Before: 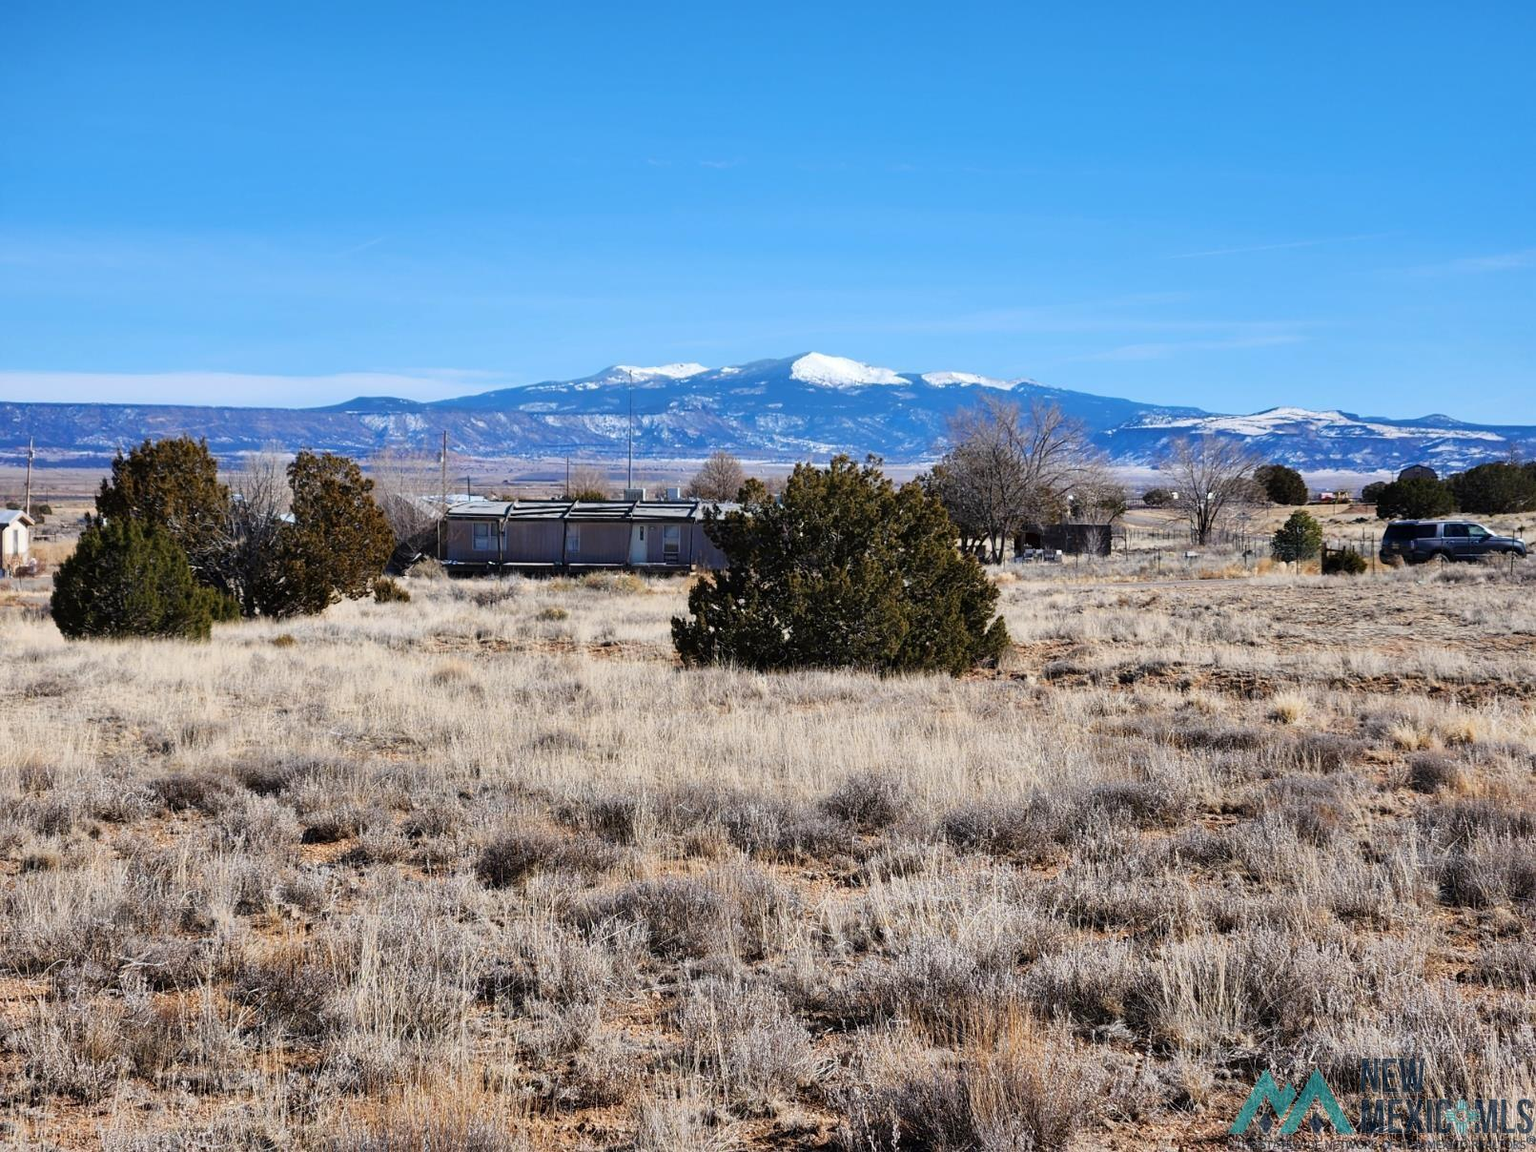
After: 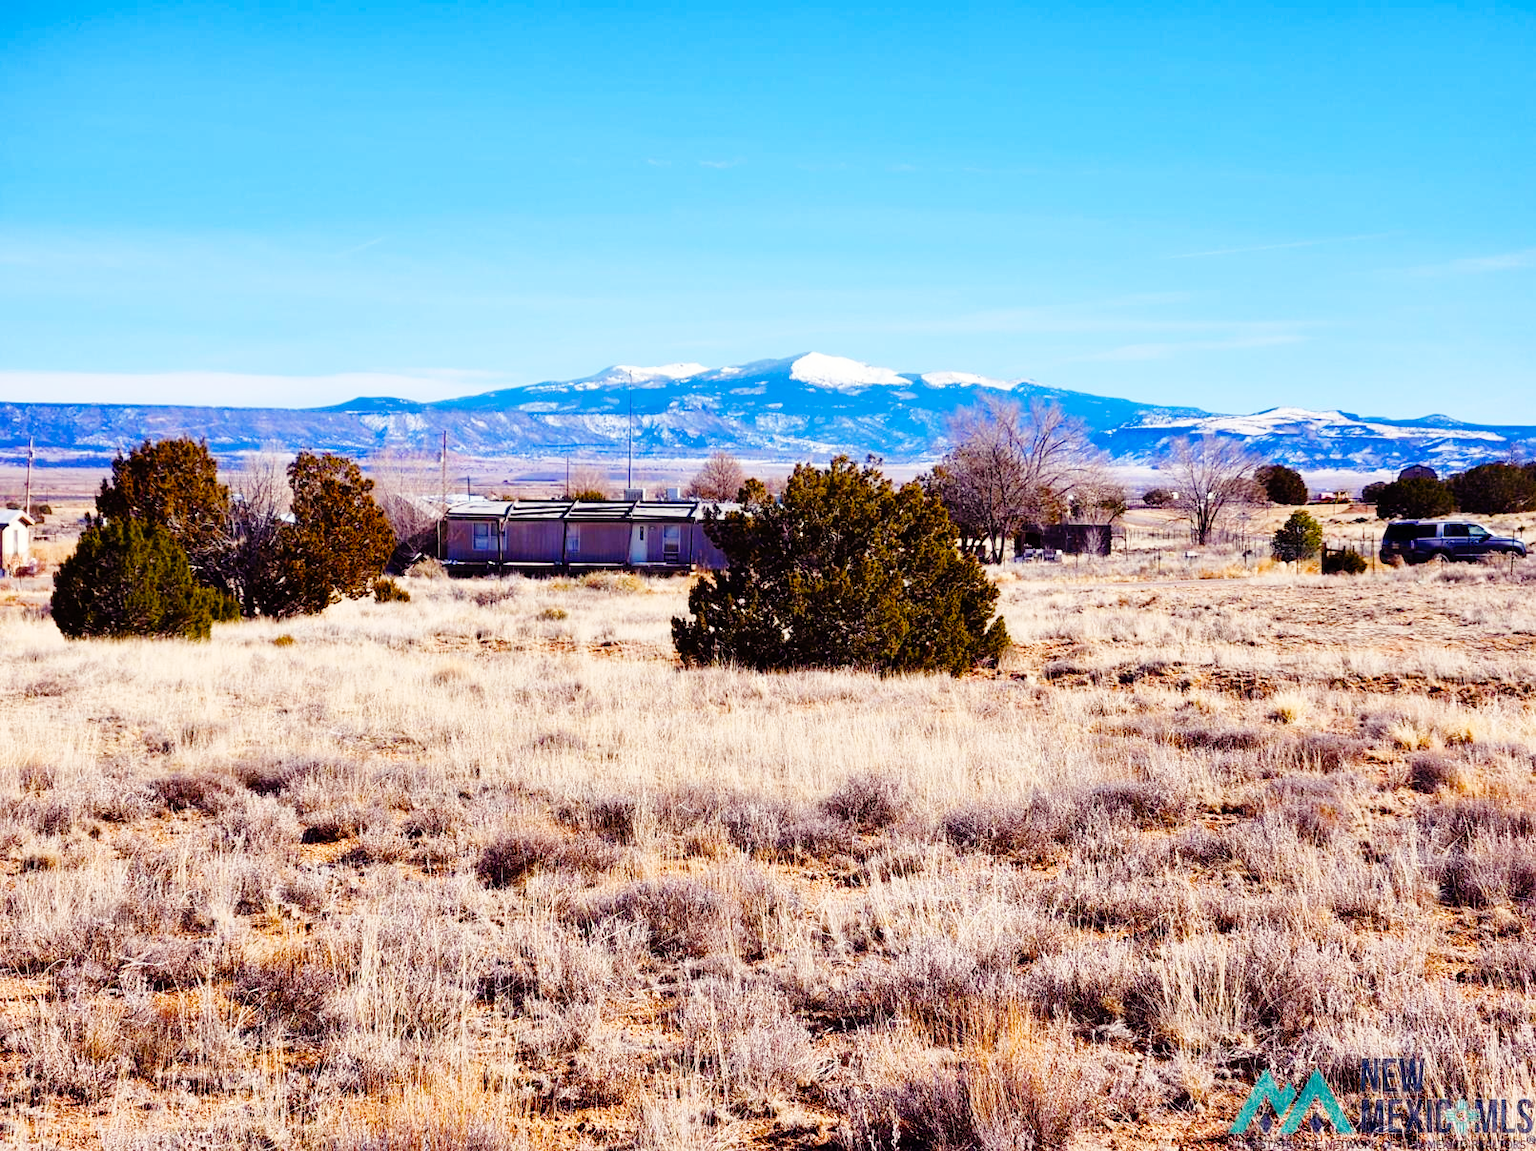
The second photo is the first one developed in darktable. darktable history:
color balance rgb: power › luminance -7.847%, power › chroma 1.356%, power › hue 330.42°, highlights gain › chroma 3.05%, highlights gain › hue 77.74°, perceptual saturation grading › global saturation 20%, perceptual saturation grading › highlights -25.308%, perceptual saturation grading › shadows 49.223%, global vibrance 31.966%
base curve: curves: ch0 [(0, 0) (0.008, 0.007) (0.022, 0.029) (0.048, 0.089) (0.092, 0.197) (0.191, 0.399) (0.275, 0.534) (0.357, 0.65) (0.477, 0.78) (0.542, 0.833) (0.799, 0.973) (1, 1)], preserve colors none
